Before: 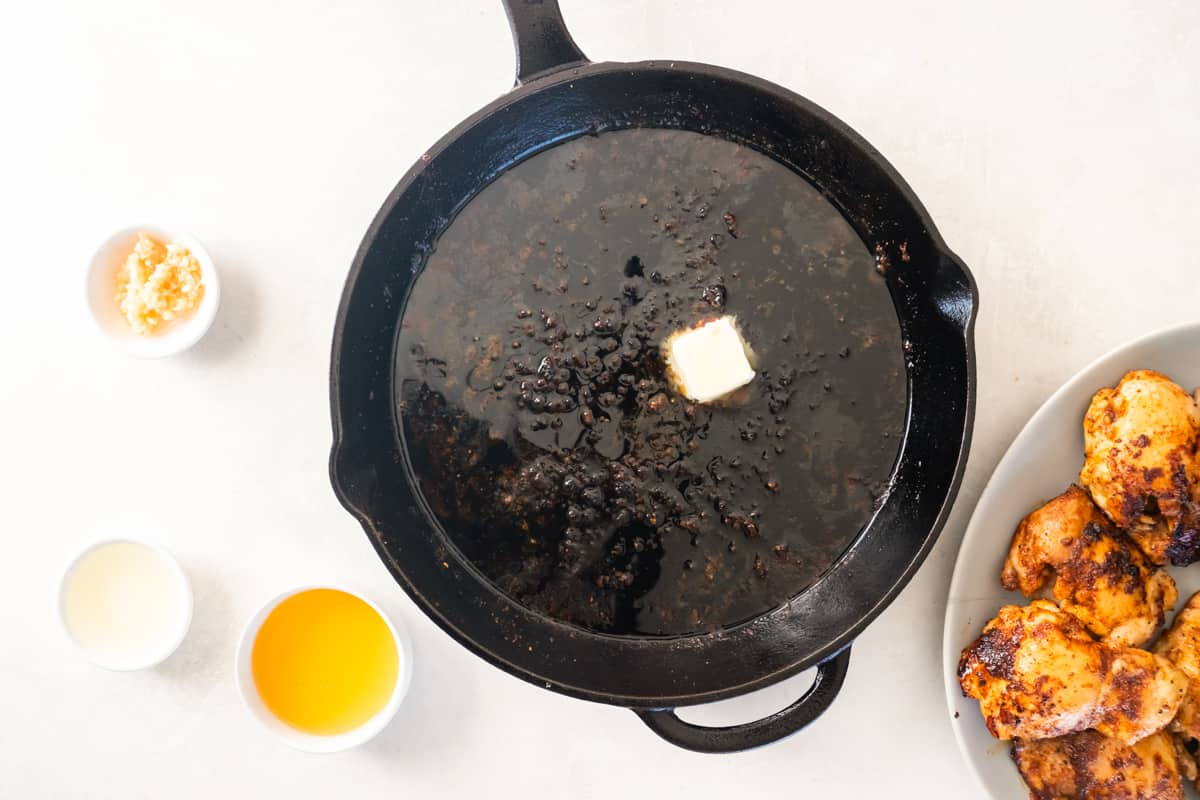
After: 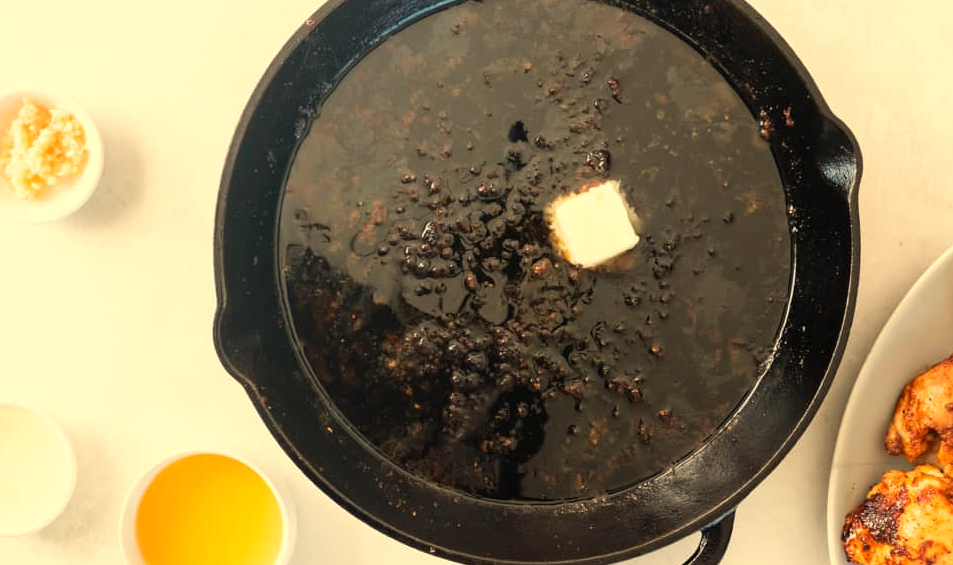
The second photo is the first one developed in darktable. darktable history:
crop: left 9.712%, top 16.928%, right 10.845%, bottom 12.332%
white balance: red 1.08, blue 0.791
